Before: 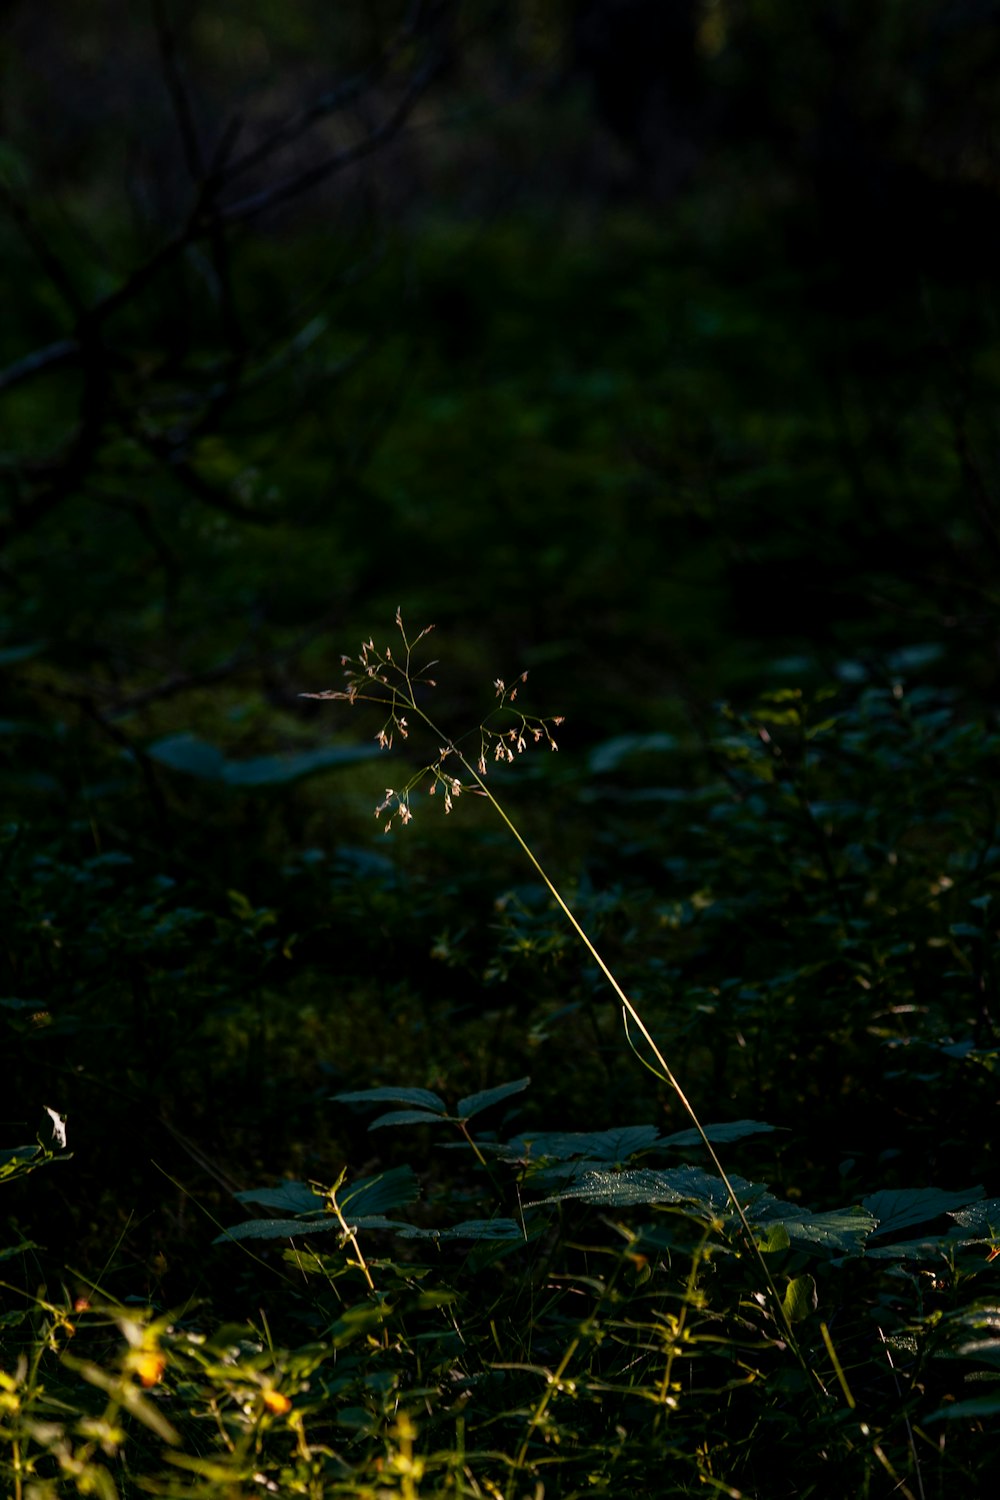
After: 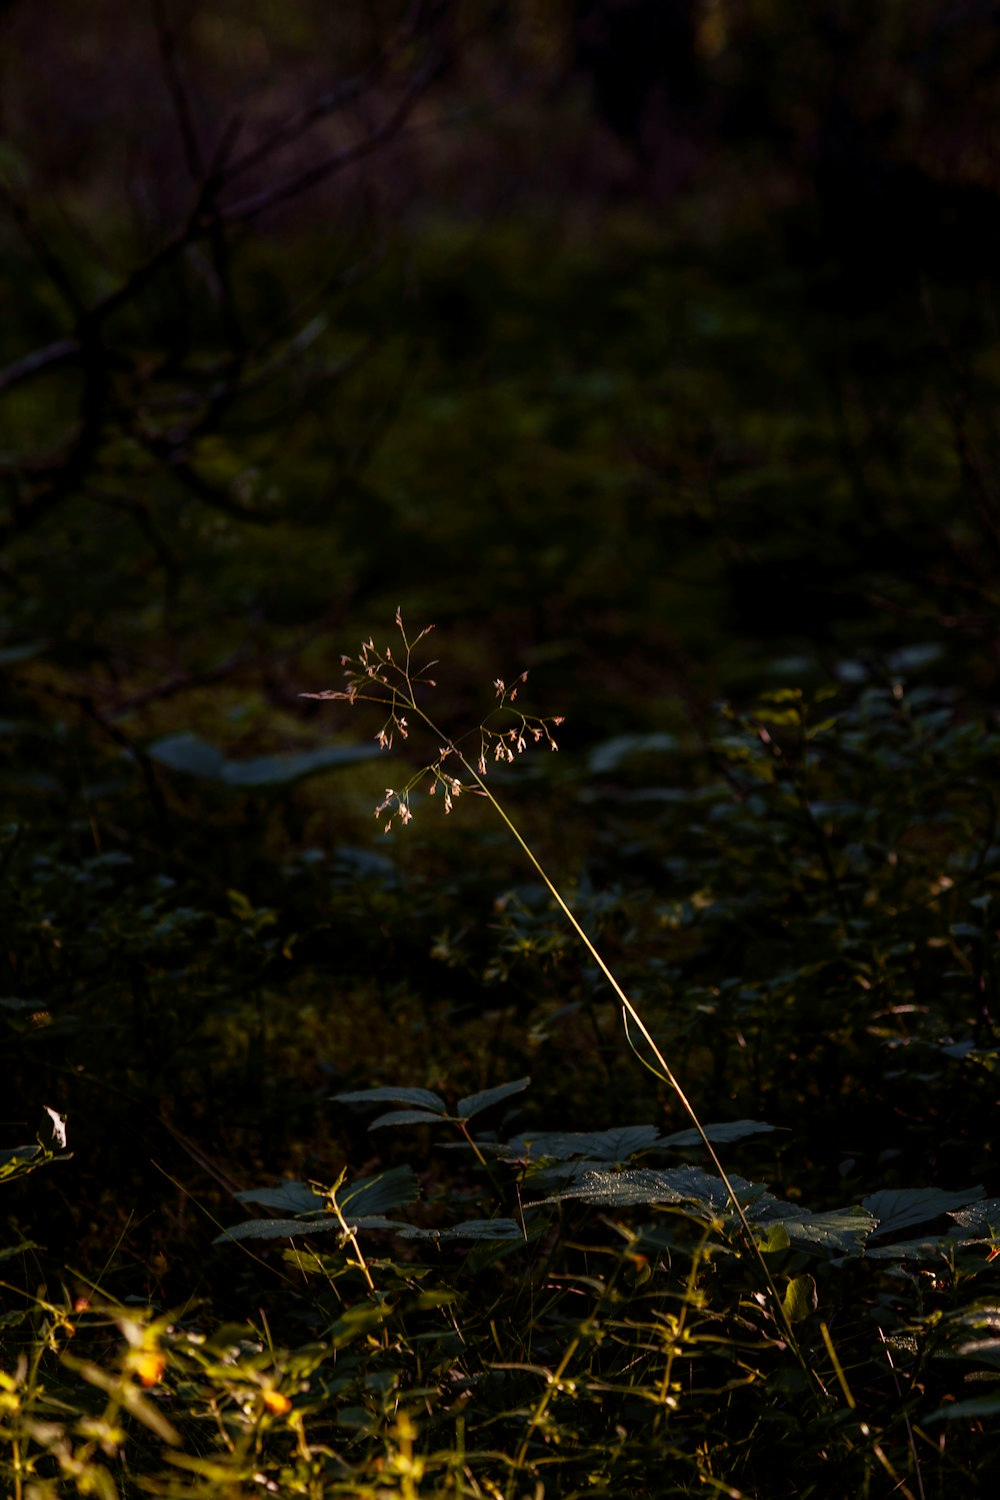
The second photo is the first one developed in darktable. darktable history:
exposure: compensate highlight preservation false
rgb levels: mode RGB, independent channels, levels [[0, 0.474, 1], [0, 0.5, 1], [0, 0.5, 1]]
